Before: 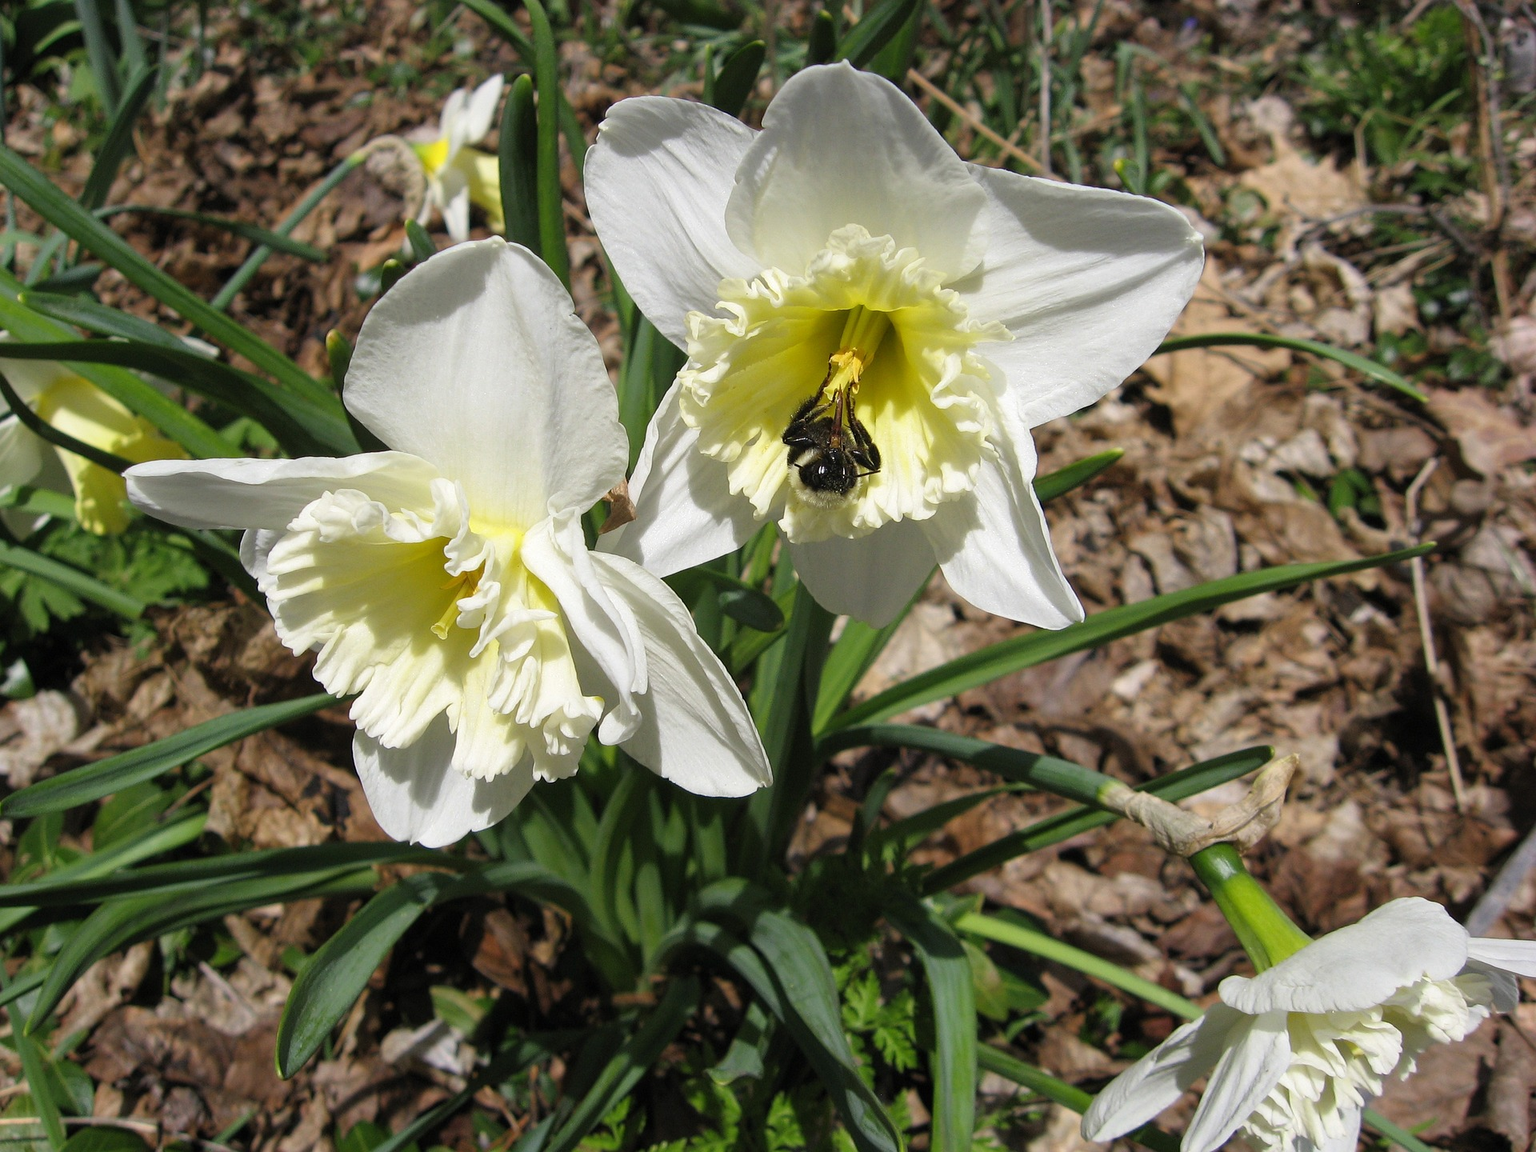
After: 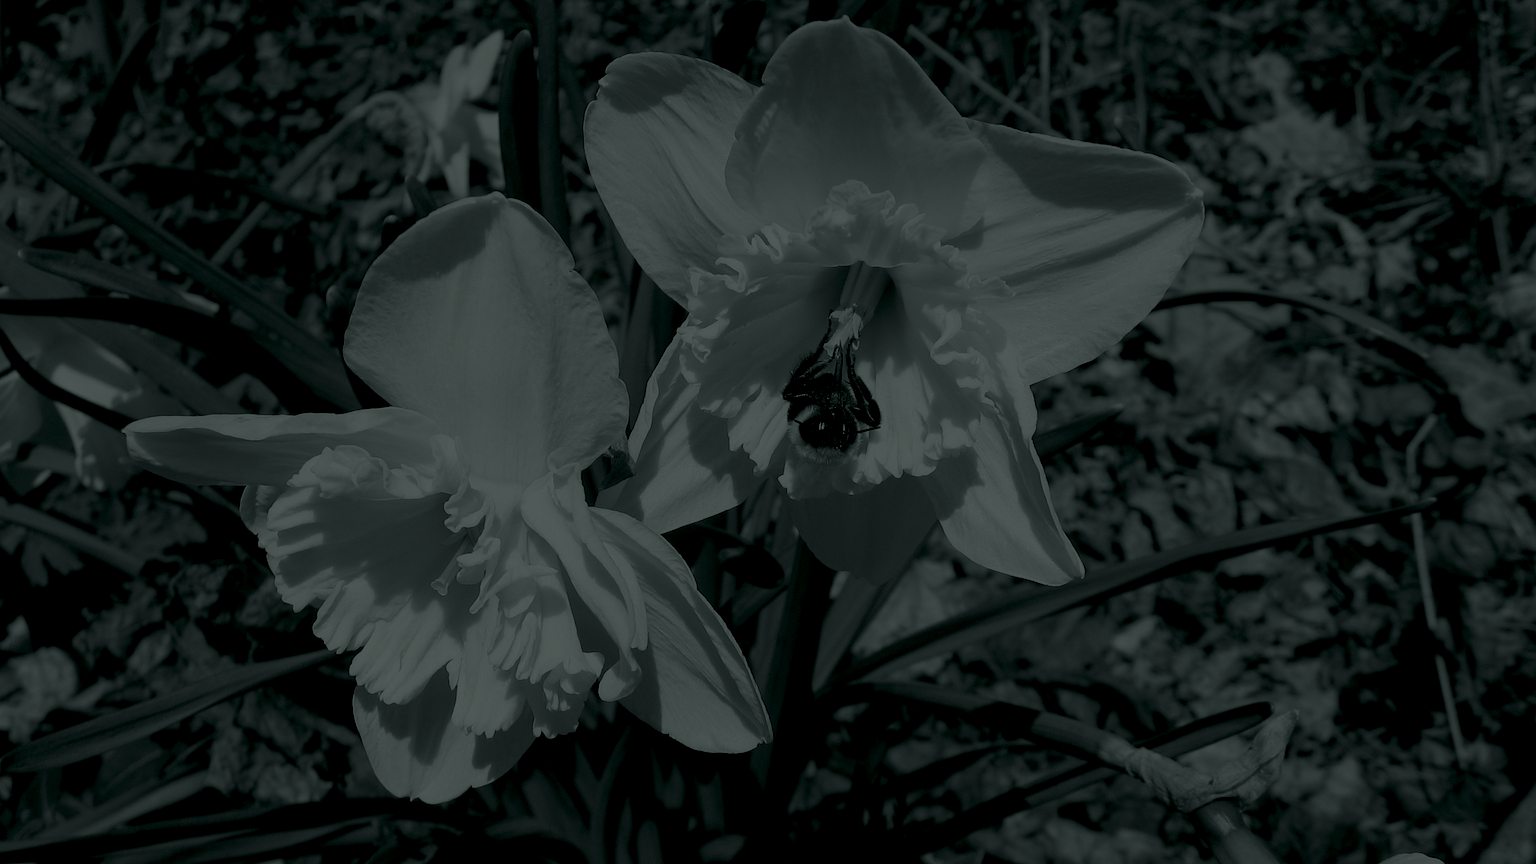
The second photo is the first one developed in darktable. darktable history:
colorize: hue 90°, saturation 19%, lightness 1.59%, version 1
crop: top 3.857%, bottom 21.132%
exposure: exposure -0.064 EV, compensate highlight preservation false
